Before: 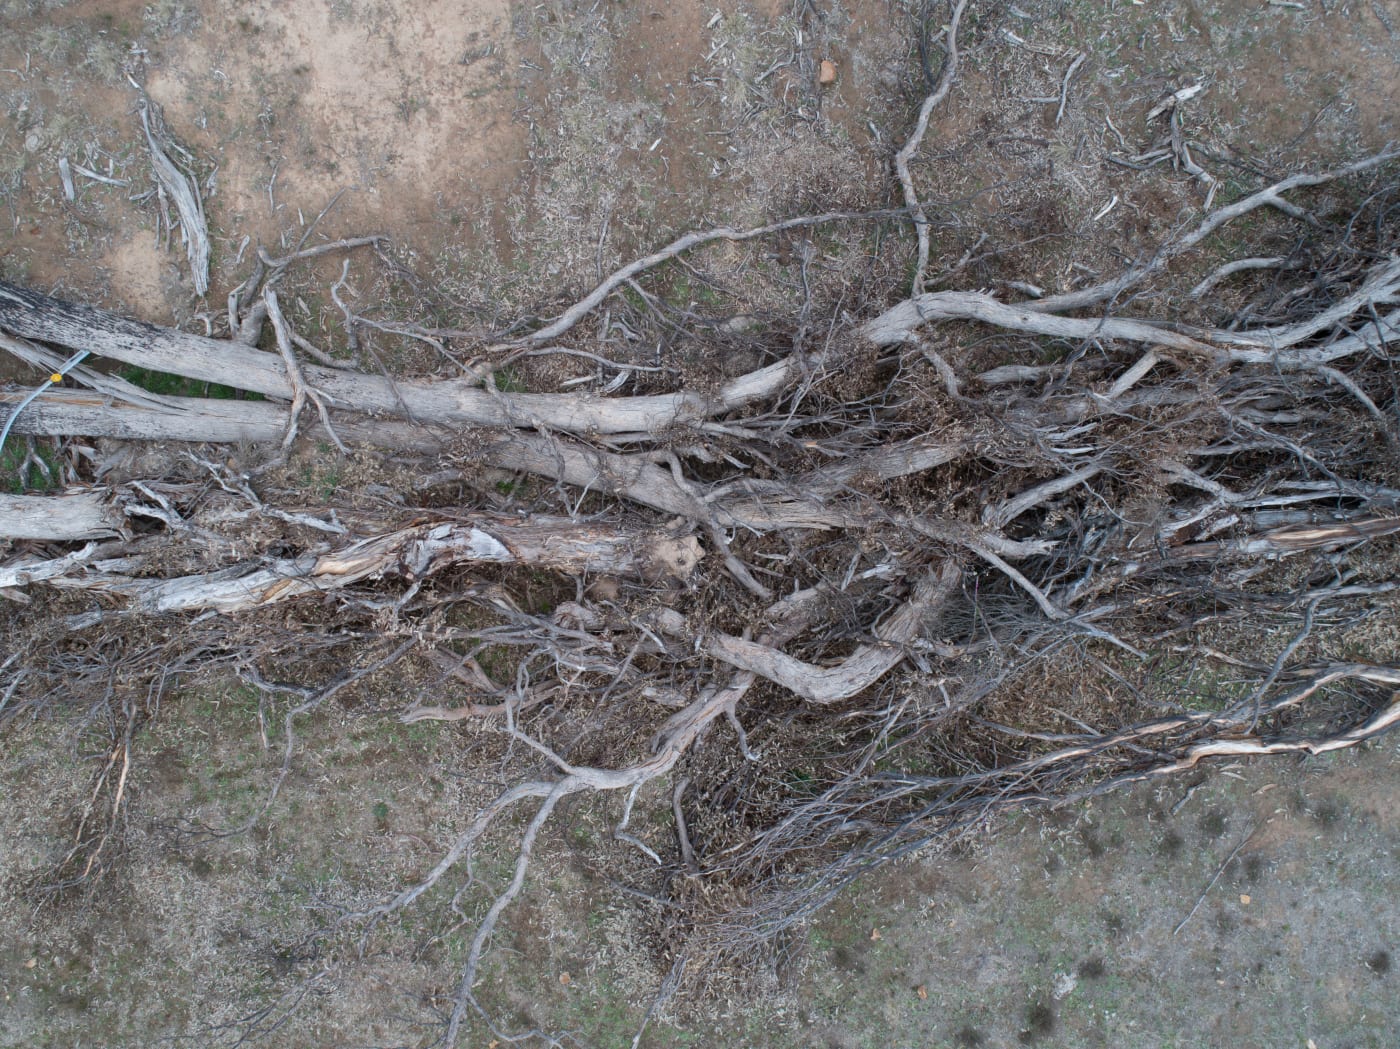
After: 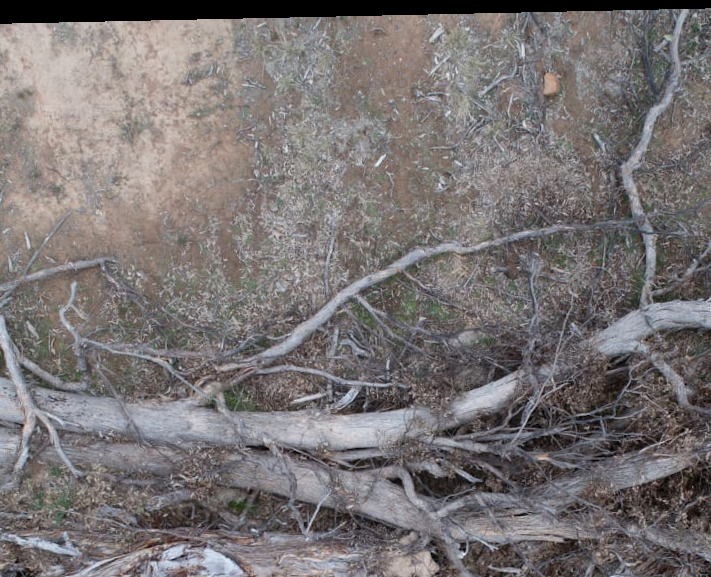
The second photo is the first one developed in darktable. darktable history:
contrast brightness saturation: contrast 0.04, saturation 0.07
crop: left 19.556%, right 30.401%, bottom 46.458%
rotate and perspective: rotation -1.24°, automatic cropping off
